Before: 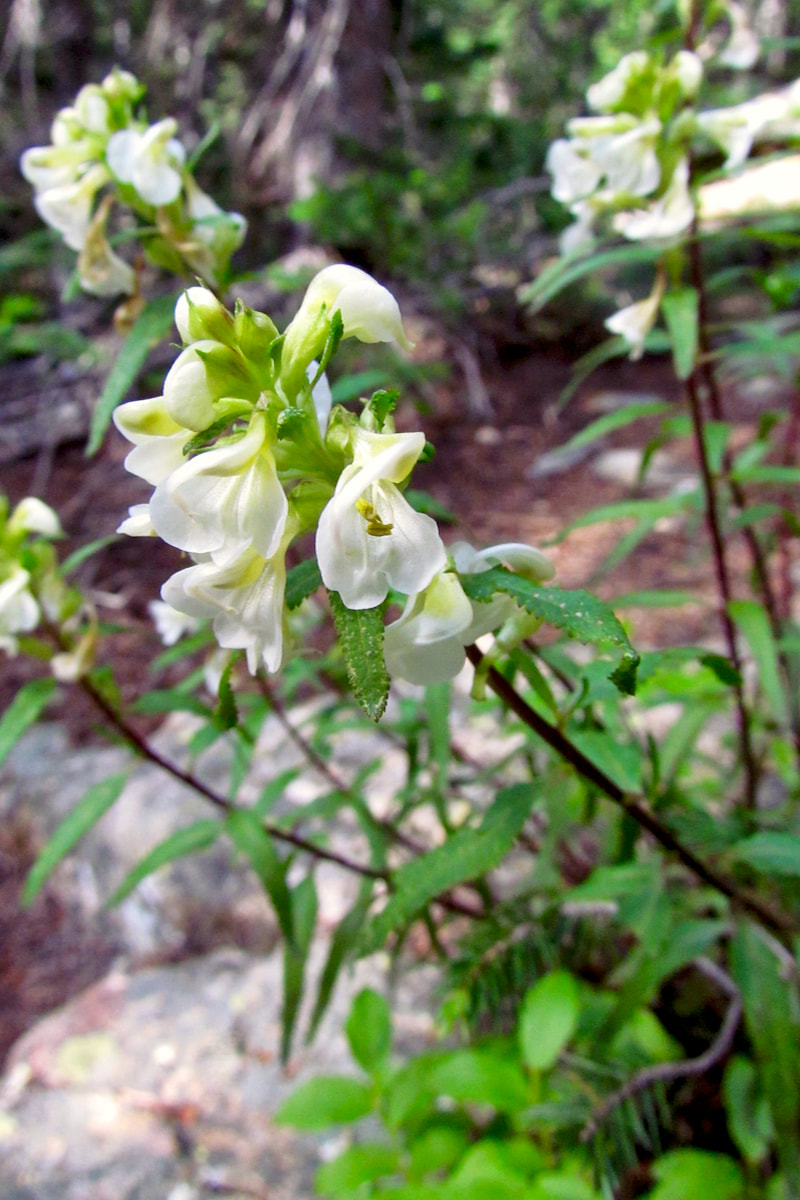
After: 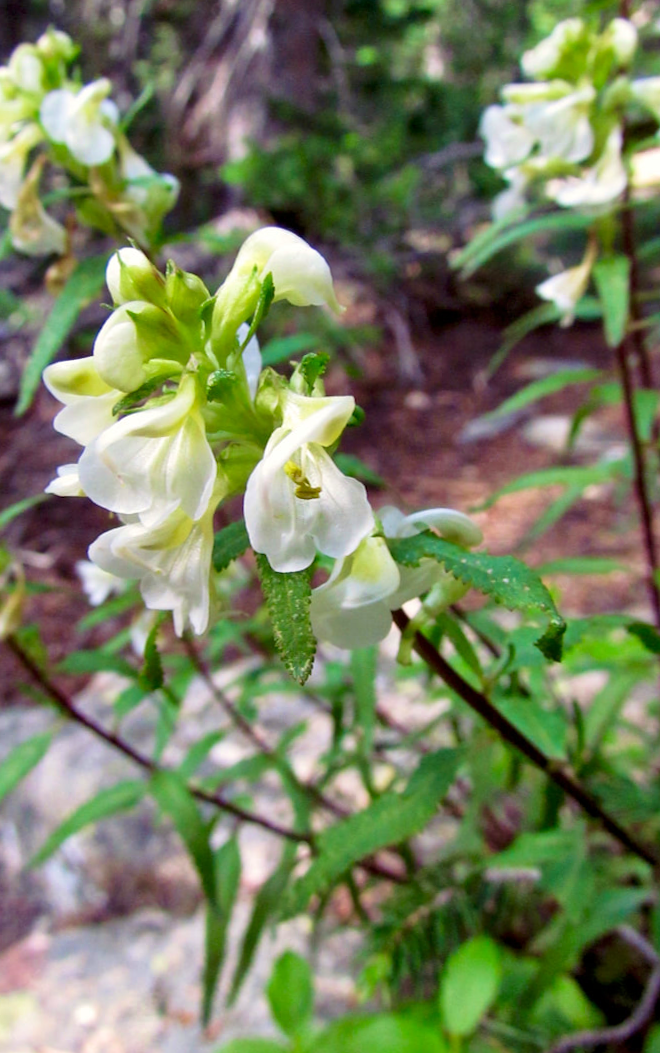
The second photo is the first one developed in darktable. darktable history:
crop: left 9.929%, top 3.475%, right 9.188%, bottom 9.529%
rotate and perspective: rotation 0.8°, automatic cropping off
velvia: on, module defaults
